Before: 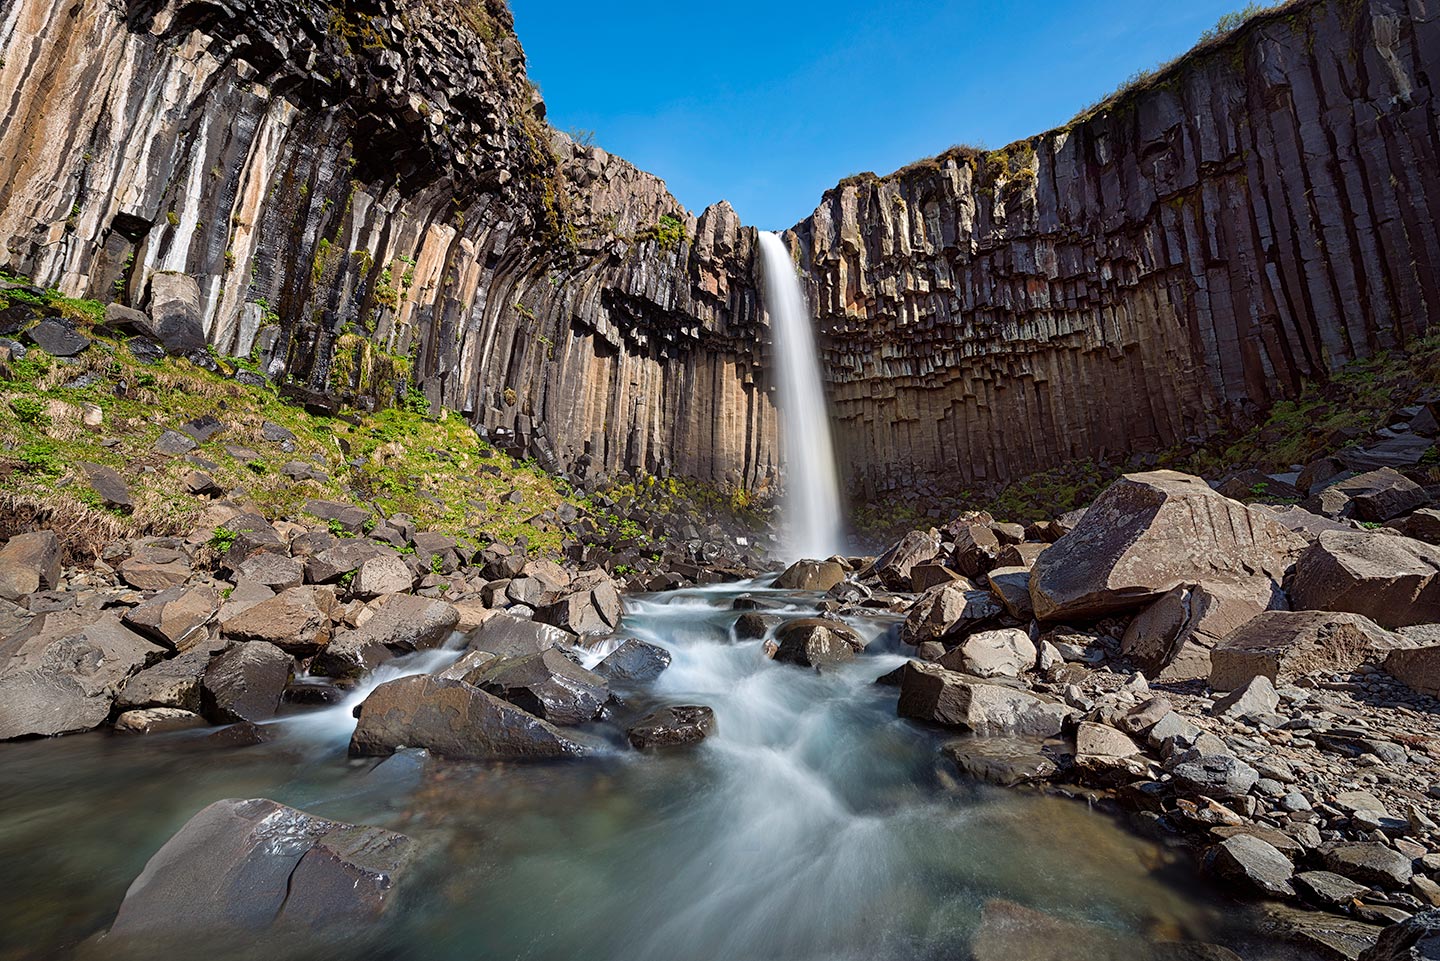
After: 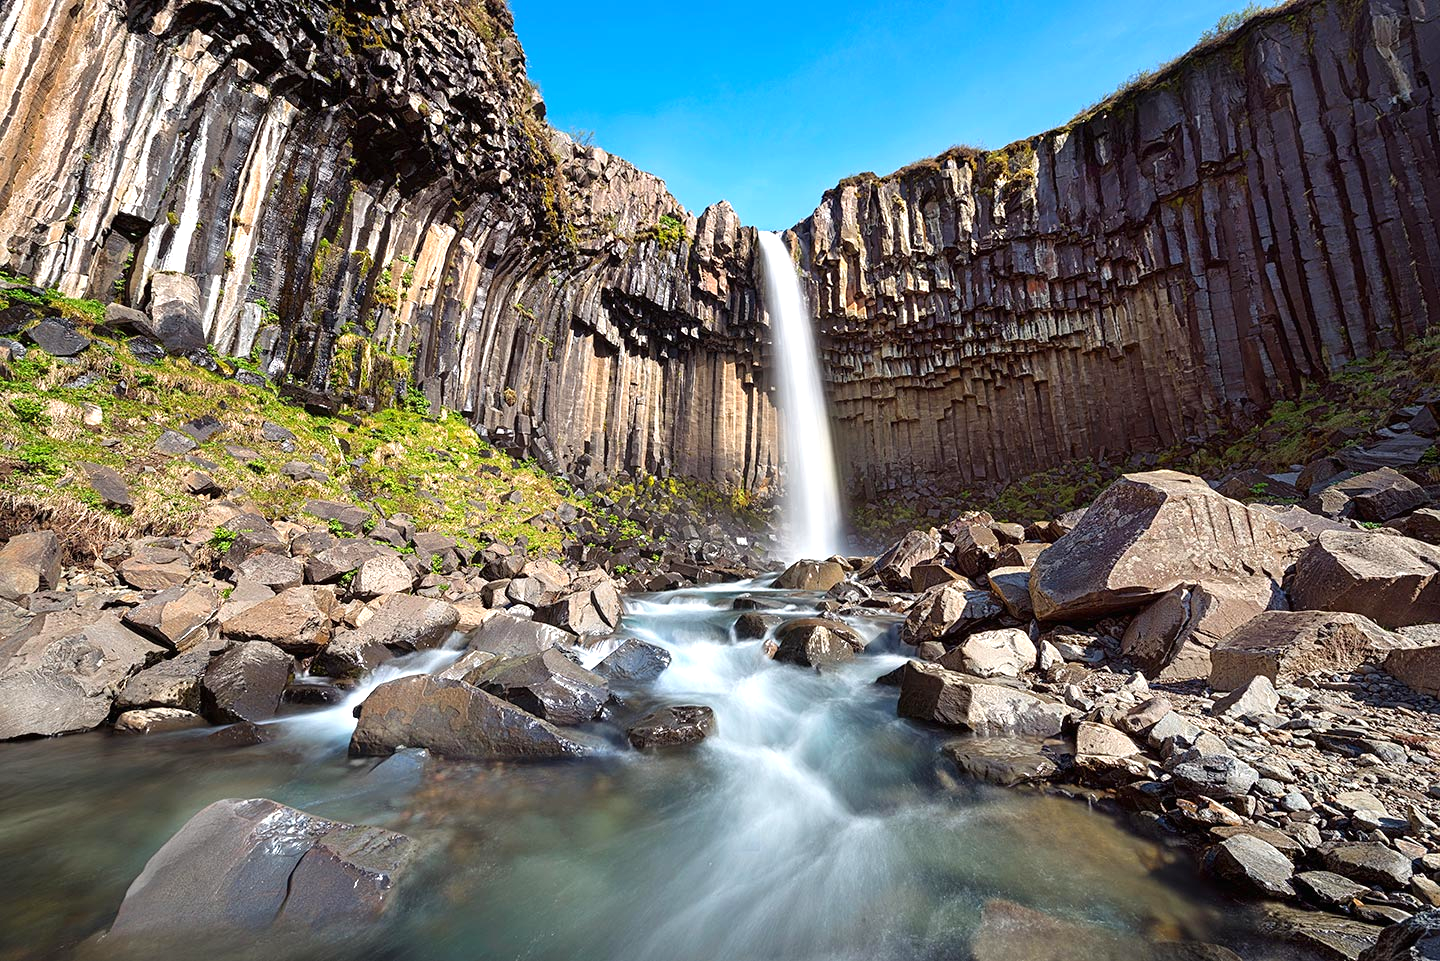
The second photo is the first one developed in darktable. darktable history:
exposure: black level correction 0, exposure 0.7 EV, compensate highlight preservation false
